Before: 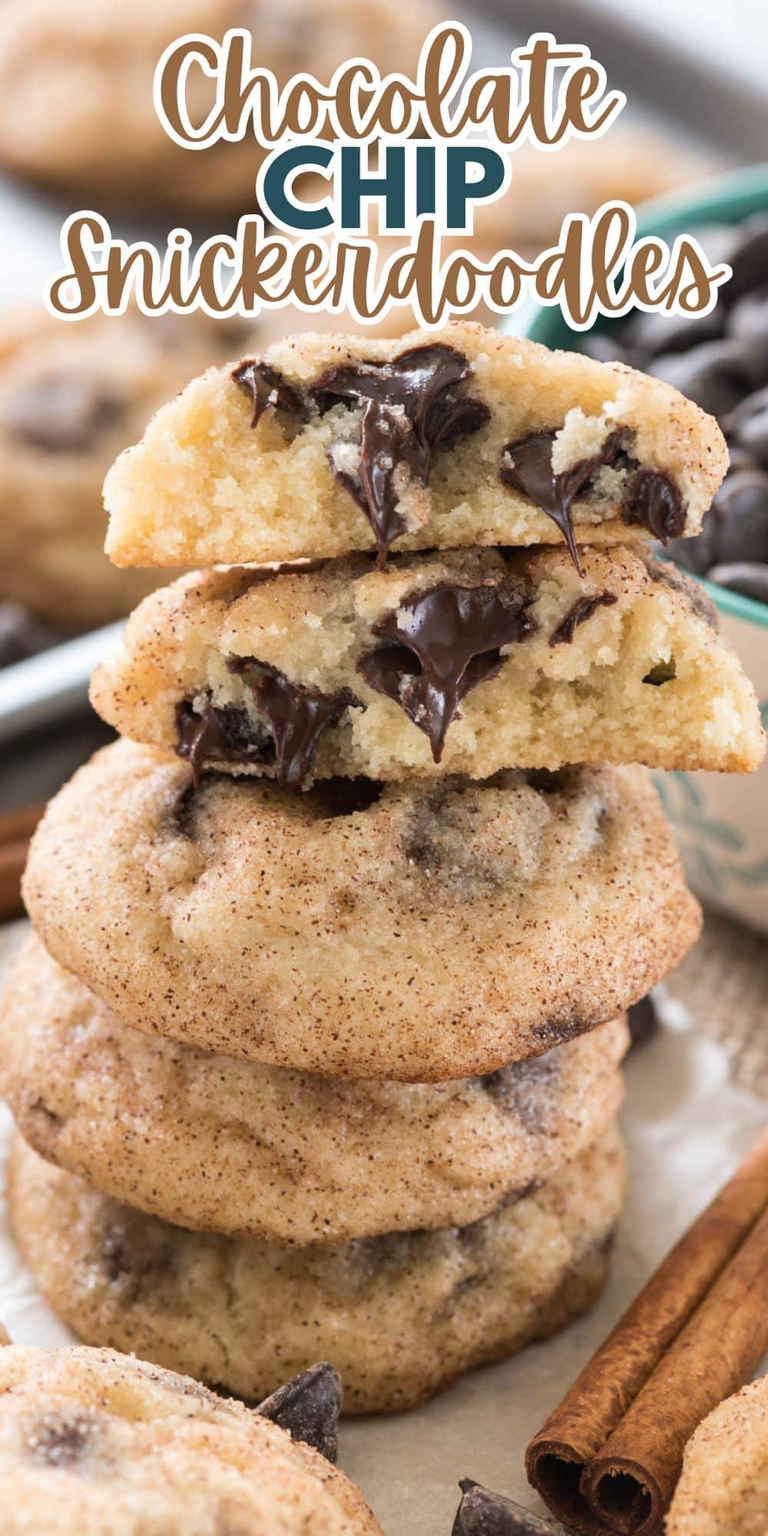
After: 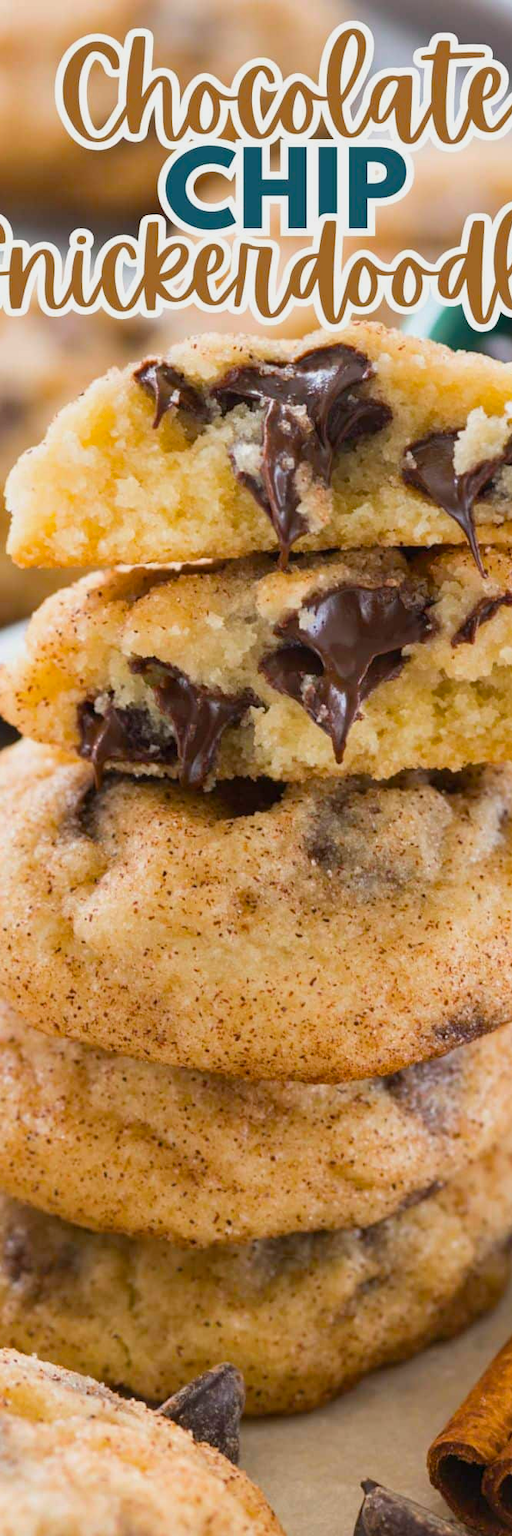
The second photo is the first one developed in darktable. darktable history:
crop and rotate: left 12.868%, right 20.411%
color balance rgb: linear chroma grading › global chroma 9.709%, perceptual saturation grading › global saturation 25.915%, contrast -9.555%
